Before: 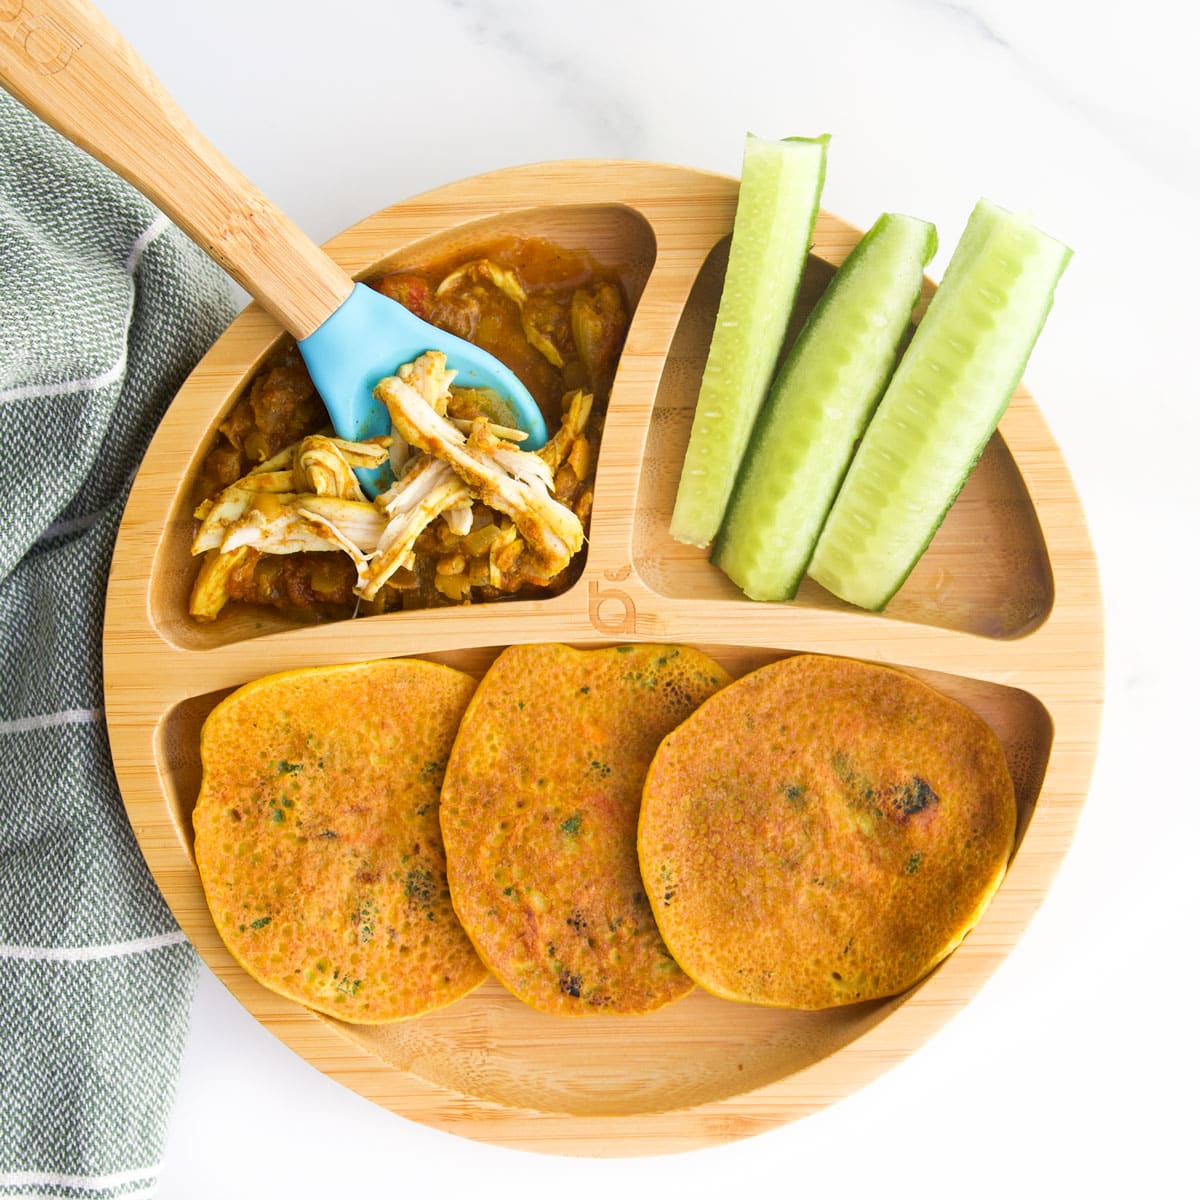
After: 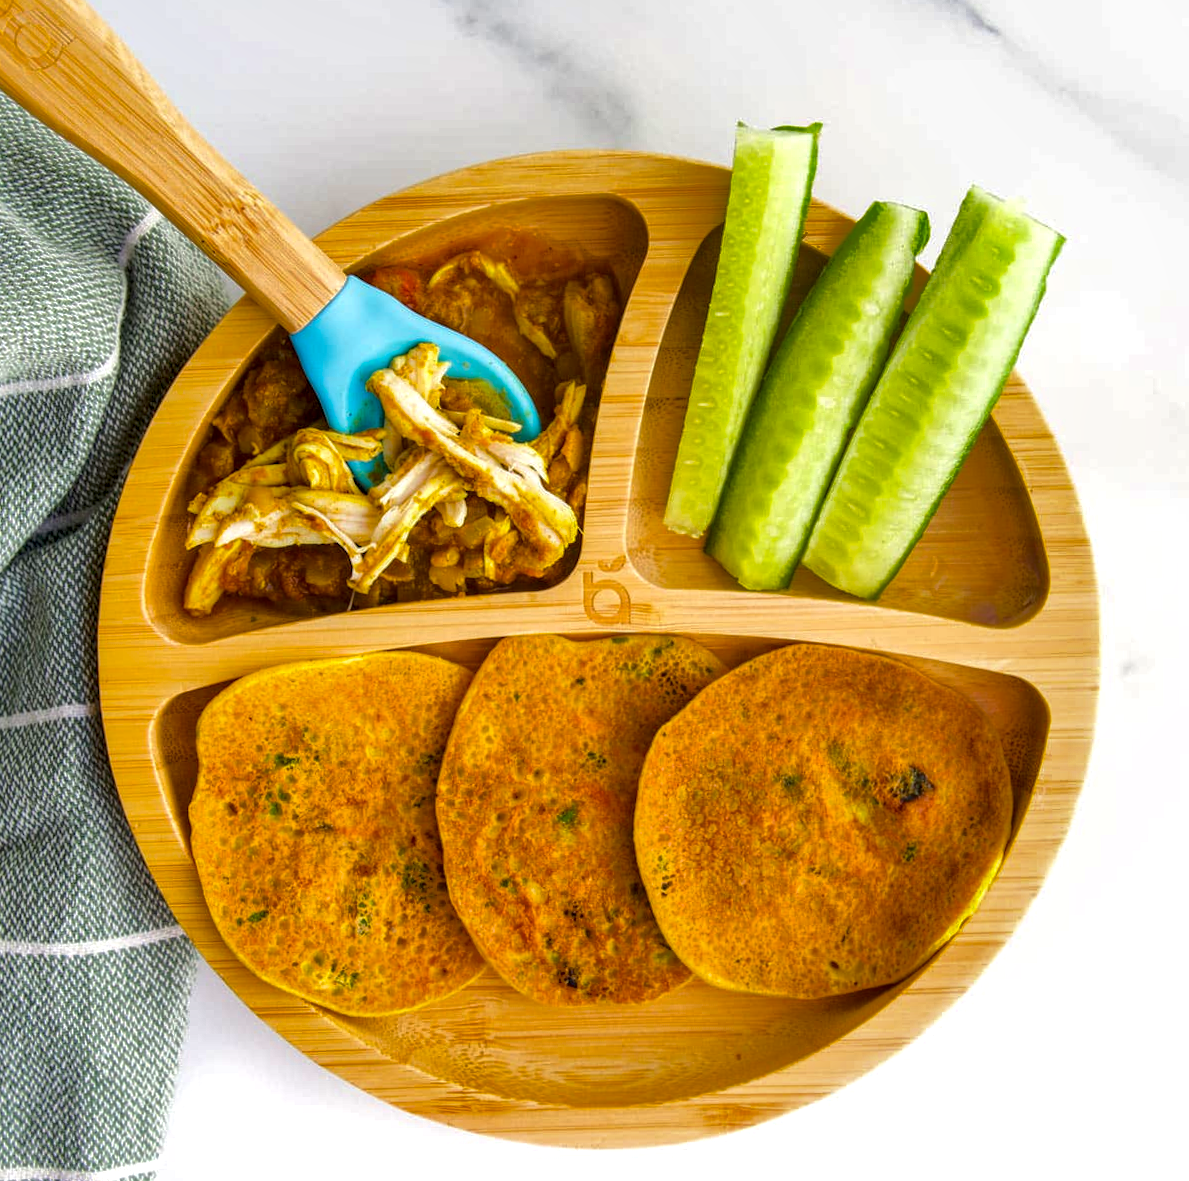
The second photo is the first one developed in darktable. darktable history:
rotate and perspective: rotation -0.45°, automatic cropping original format, crop left 0.008, crop right 0.992, crop top 0.012, crop bottom 0.988
shadows and highlights: shadows 40, highlights -60
color balance rgb: linear chroma grading › global chroma 9.31%, global vibrance 41.49%
local contrast: highlights 25%, detail 150%
